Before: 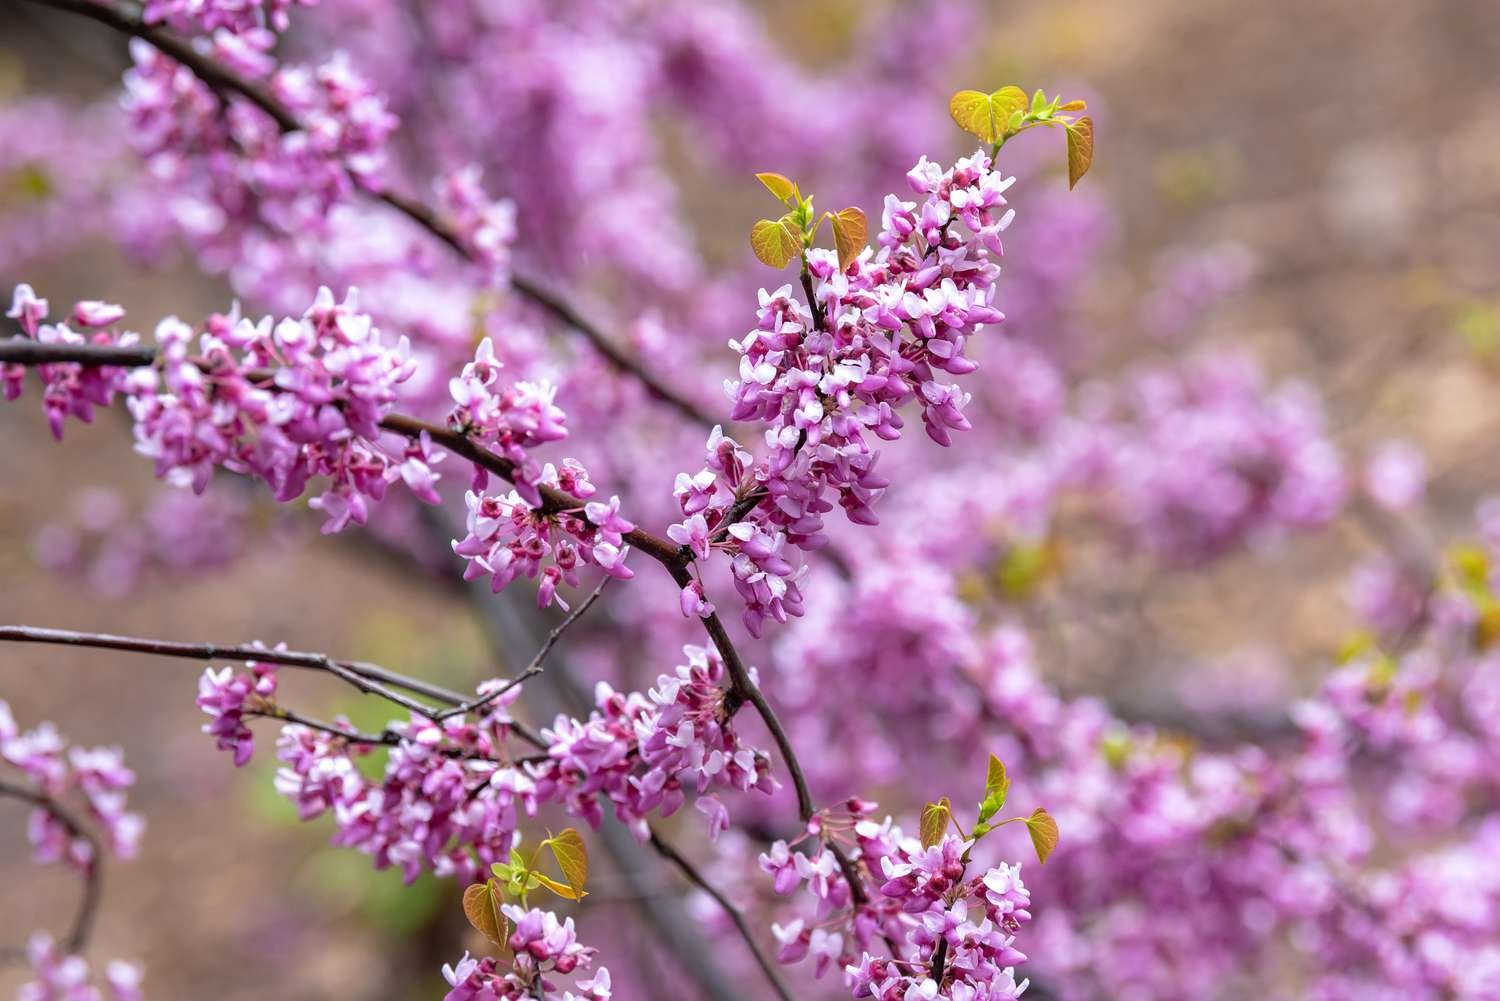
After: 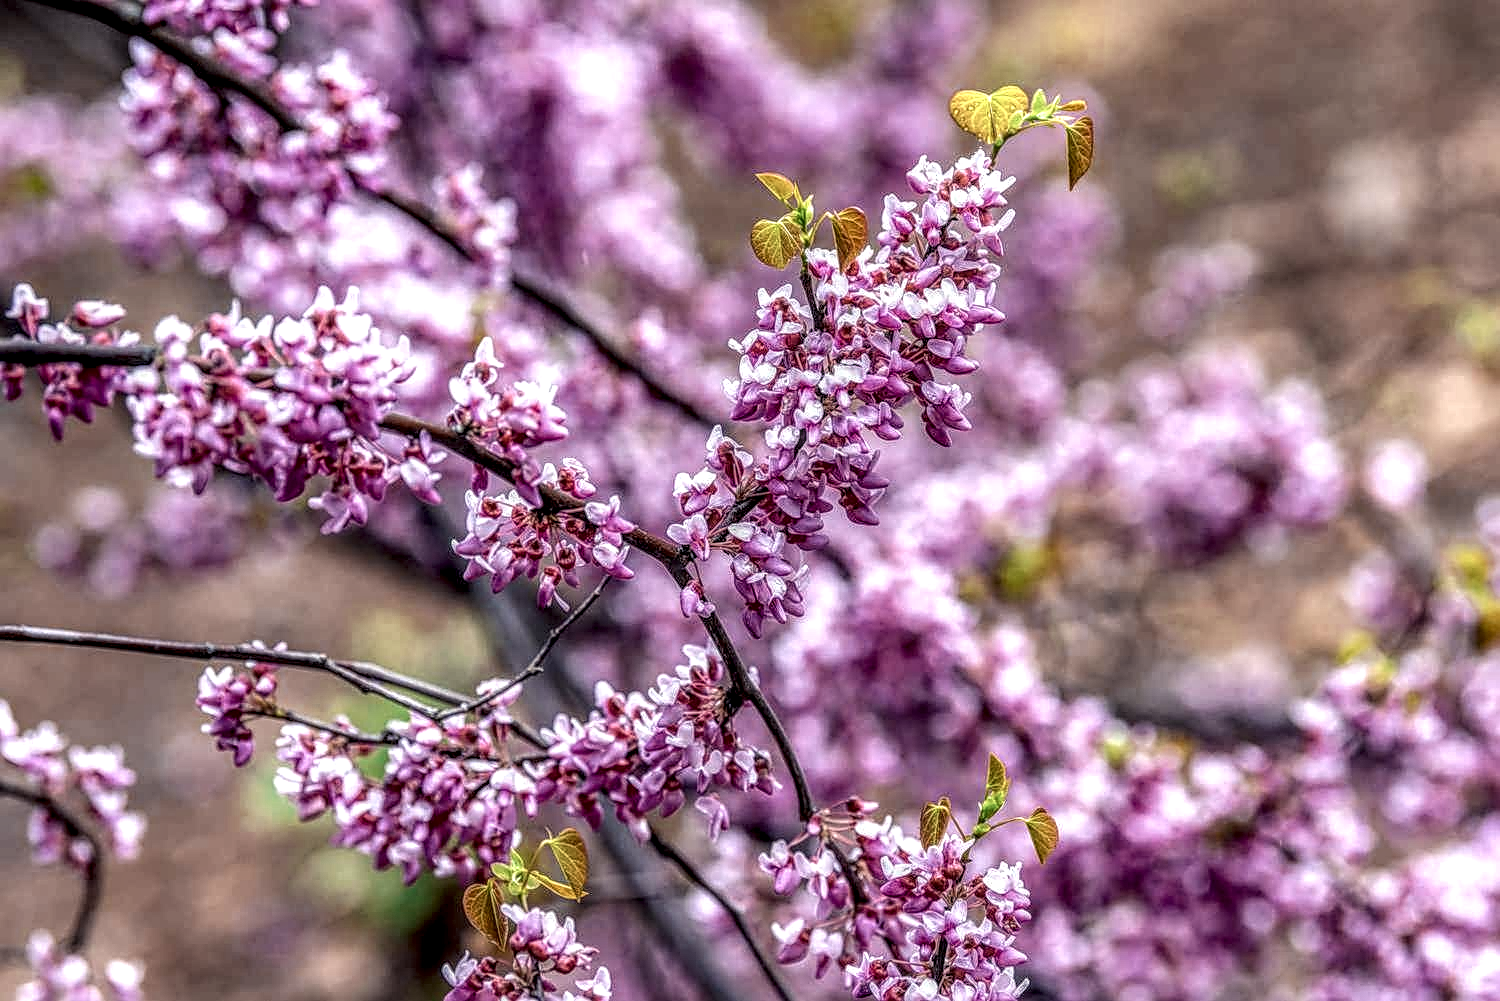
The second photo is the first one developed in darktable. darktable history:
sharpen: radius 1.95
local contrast: highlights 2%, shadows 4%, detail 300%, midtone range 0.306
color zones: curves: ch0 [(0, 0.5) (0.125, 0.4) (0.25, 0.5) (0.375, 0.4) (0.5, 0.4) (0.625, 0.6) (0.75, 0.6) (0.875, 0.5)]; ch1 [(0, 0.35) (0.125, 0.45) (0.25, 0.35) (0.375, 0.35) (0.5, 0.35) (0.625, 0.35) (0.75, 0.45) (0.875, 0.35)]; ch2 [(0, 0.6) (0.125, 0.5) (0.25, 0.5) (0.375, 0.6) (0.5, 0.6) (0.625, 0.5) (0.75, 0.5) (0.875, 0.5)]
color balance rgb: shadows lift › luminance -21.654%, shadows lift › chroma 6.584%, shadows lift › hue 268.75°, perceptual saturation grading › global saturation 19.977%, contrast -10.239%
contrast equalizer: y [[0.5, 0.486, 0.447, 0.446, 0.489, 0.5], [0.5 ×6], [0.5 ×6], [0 ×6], [0 ×6]], mix 0.339
